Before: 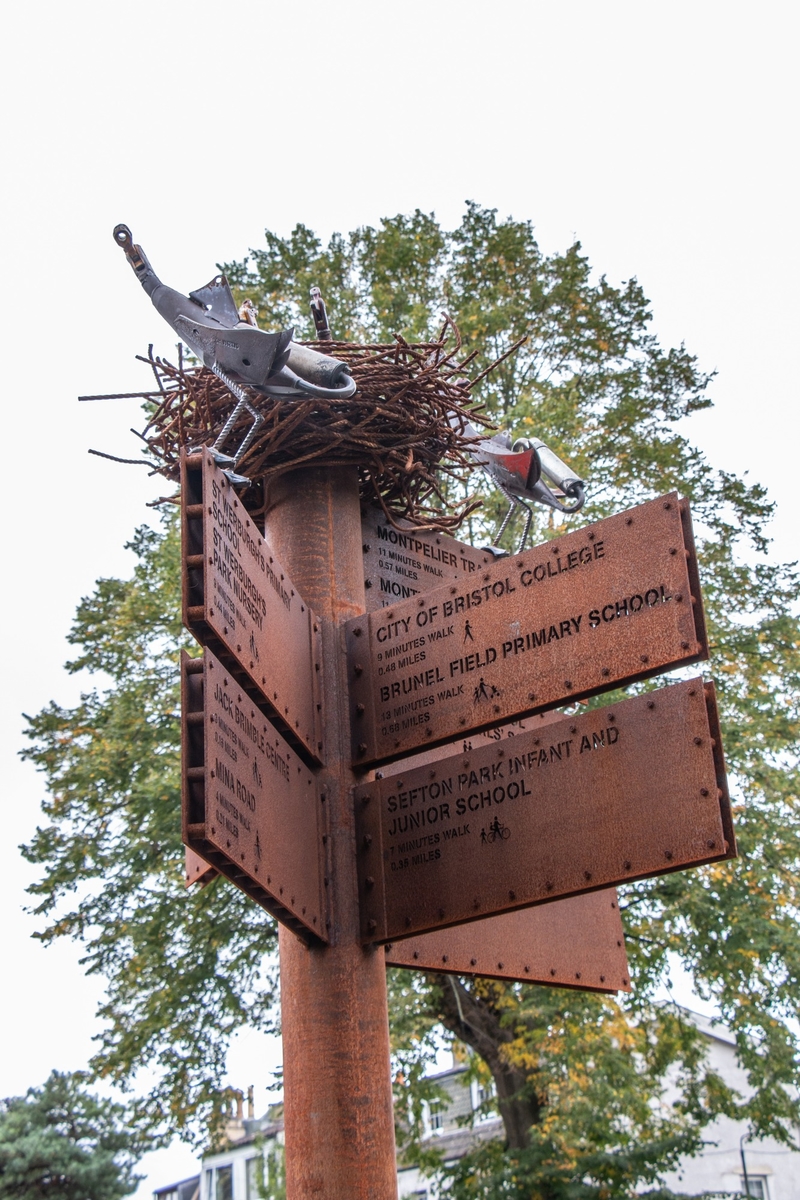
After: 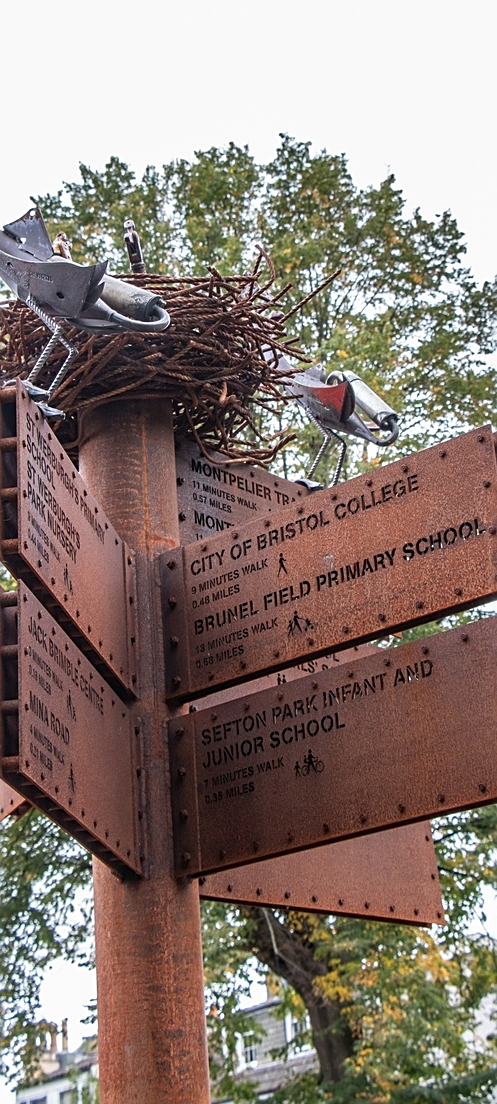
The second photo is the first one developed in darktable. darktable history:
sharpen: on, module defaults
crop and rotate: left 23.328%, top 5.62%, right 14.442%, bottom 2.318%
